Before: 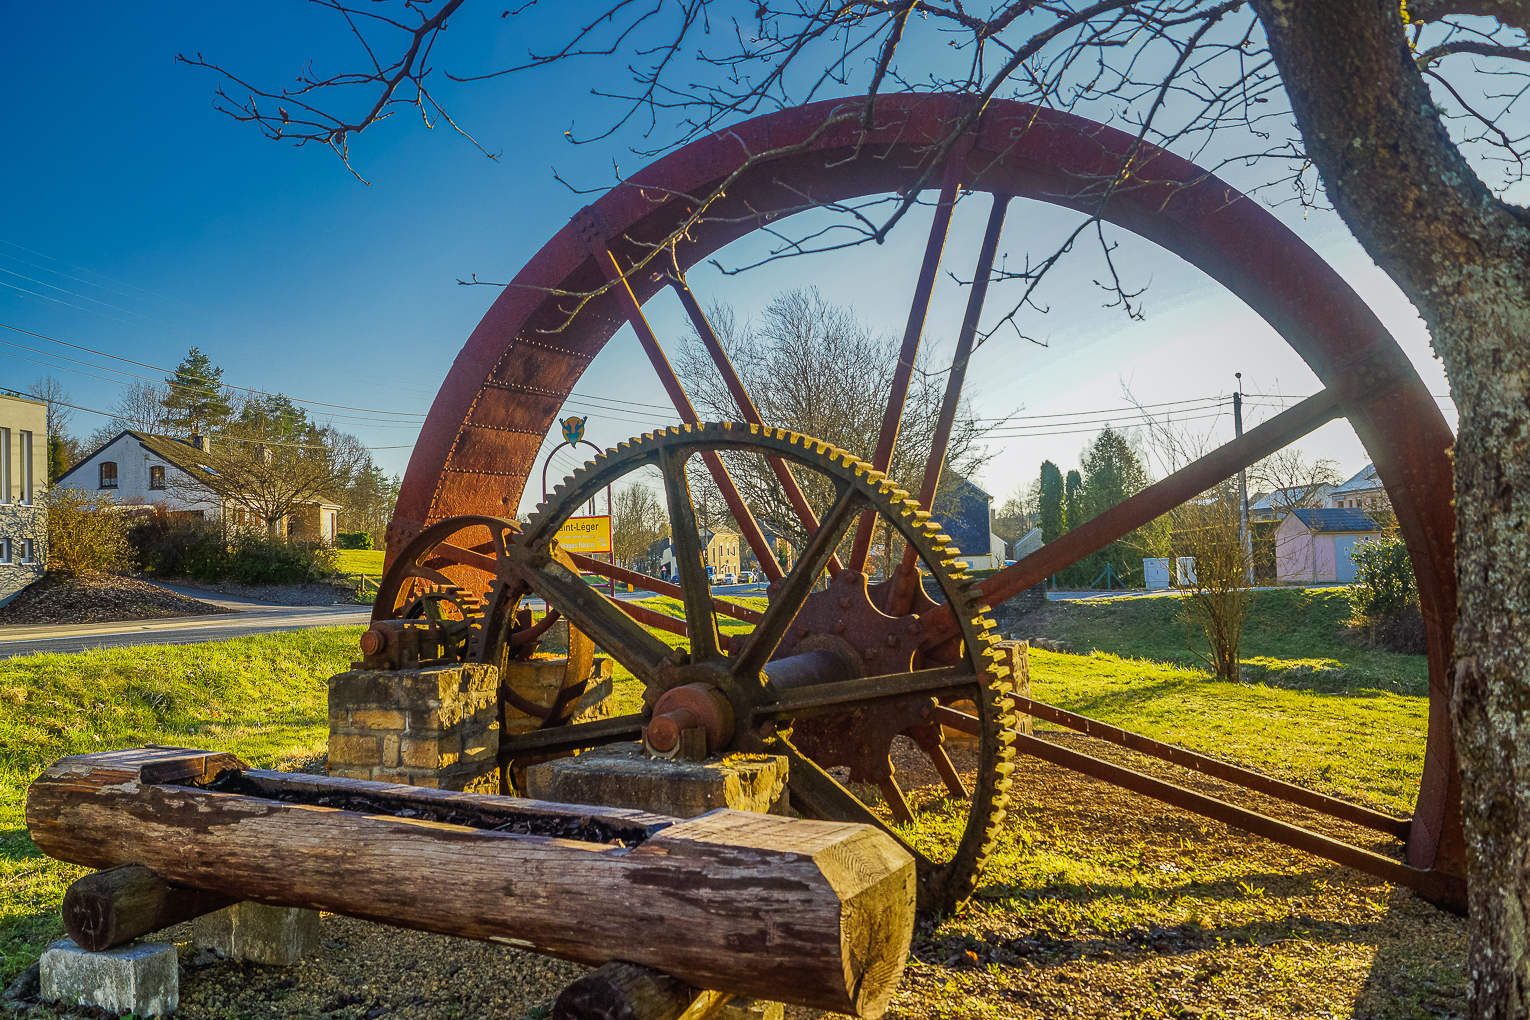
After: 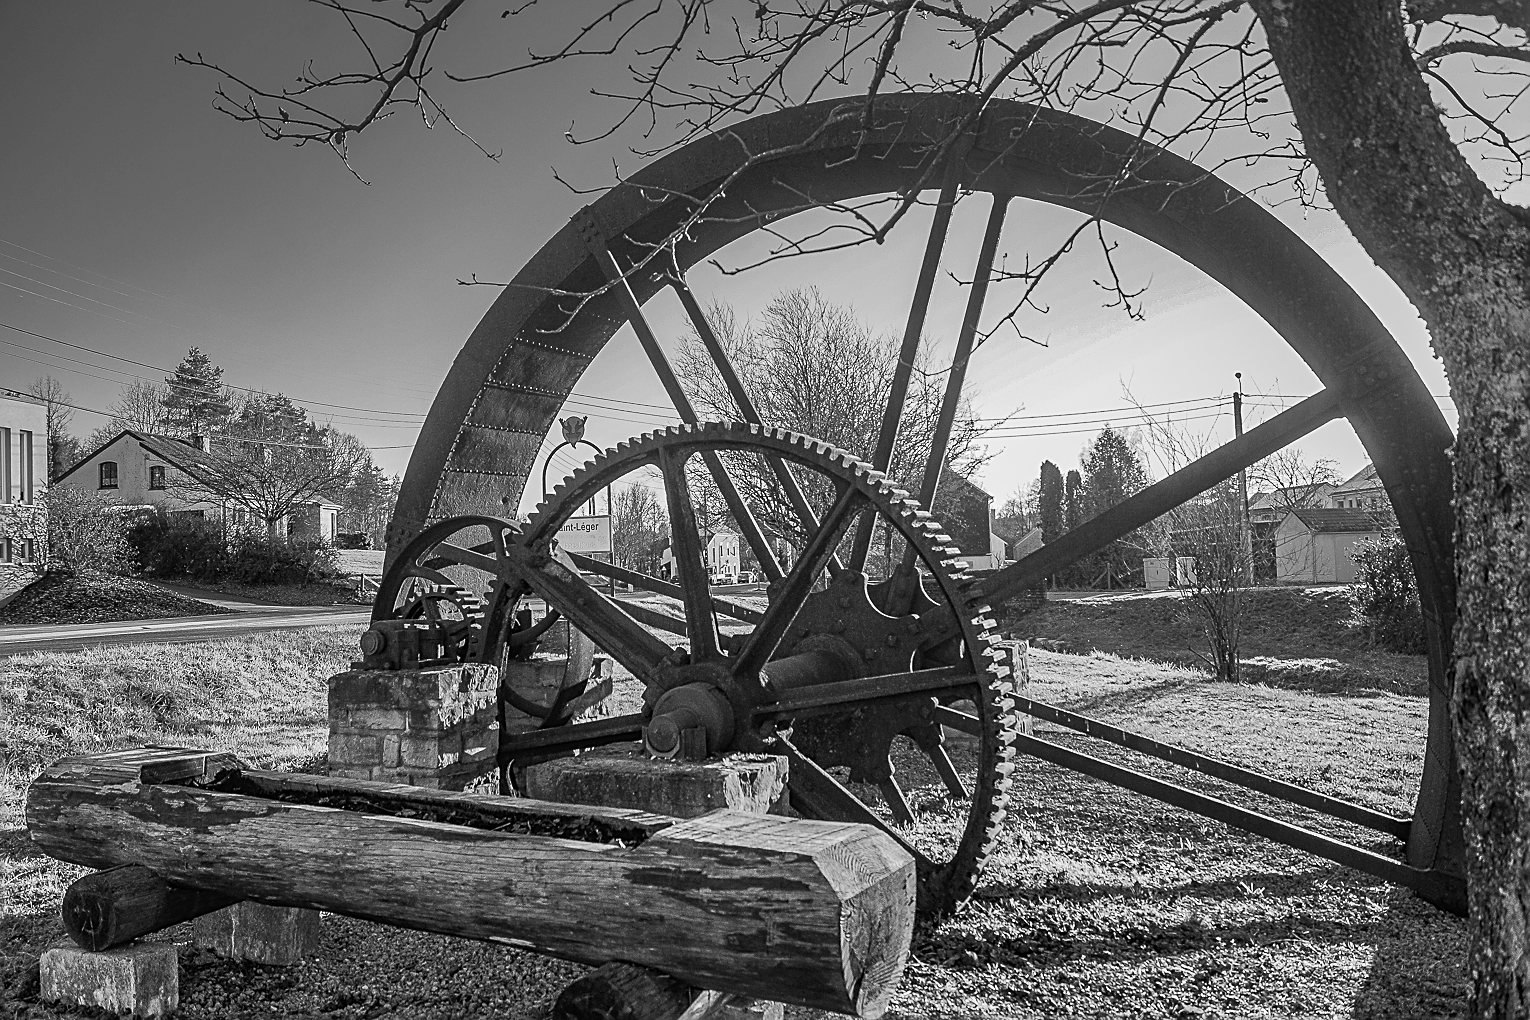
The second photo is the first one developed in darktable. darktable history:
monochrome: on, module defaults
sharpen: amount 0.55
